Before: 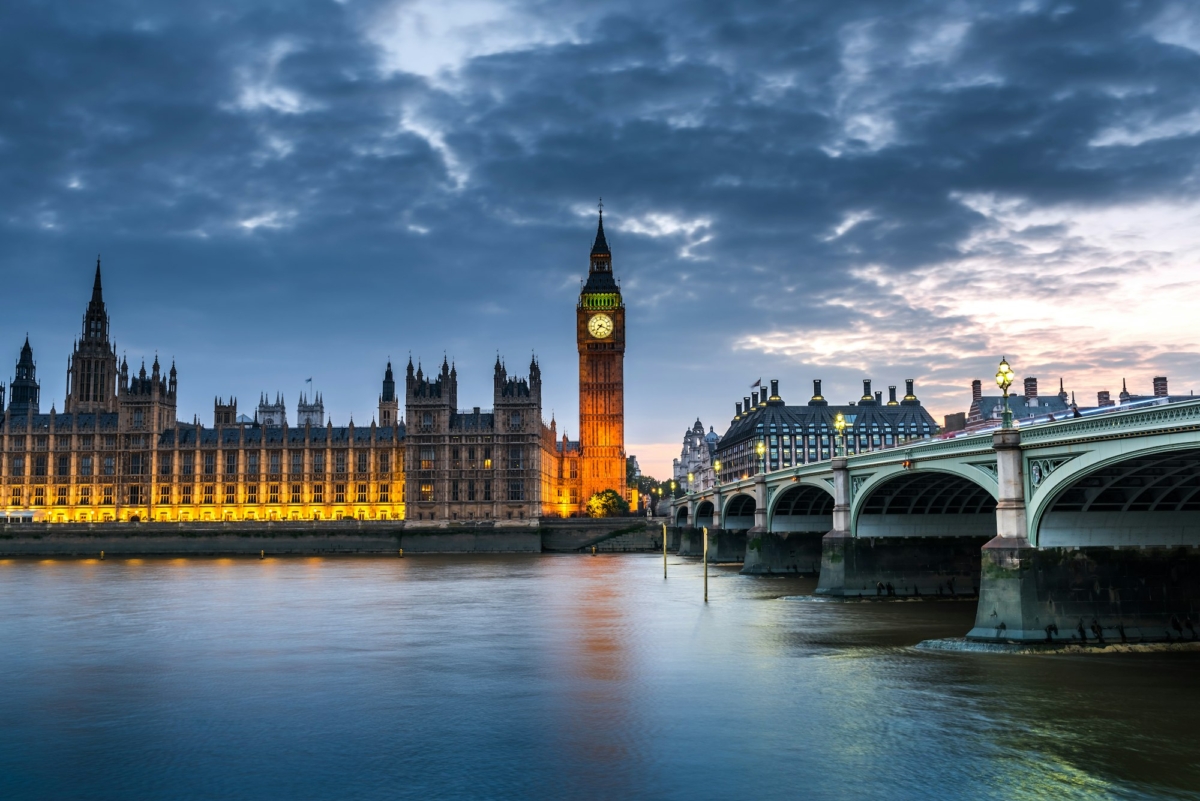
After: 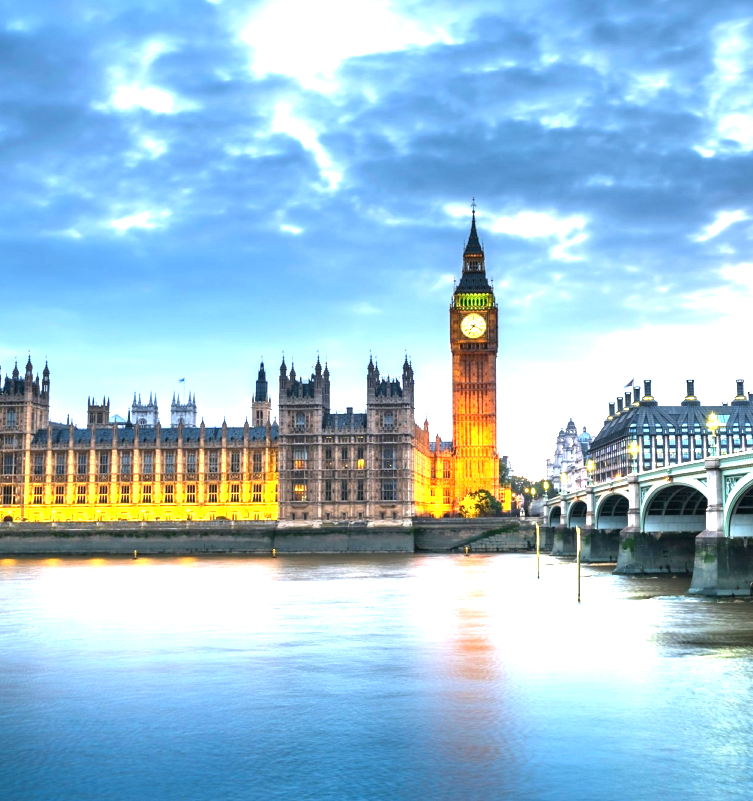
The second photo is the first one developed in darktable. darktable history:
crop: left 10.644%, right 26.528%
exposure: black level correction 0, exposure 1.9 EV, compensate highlight preservation false
